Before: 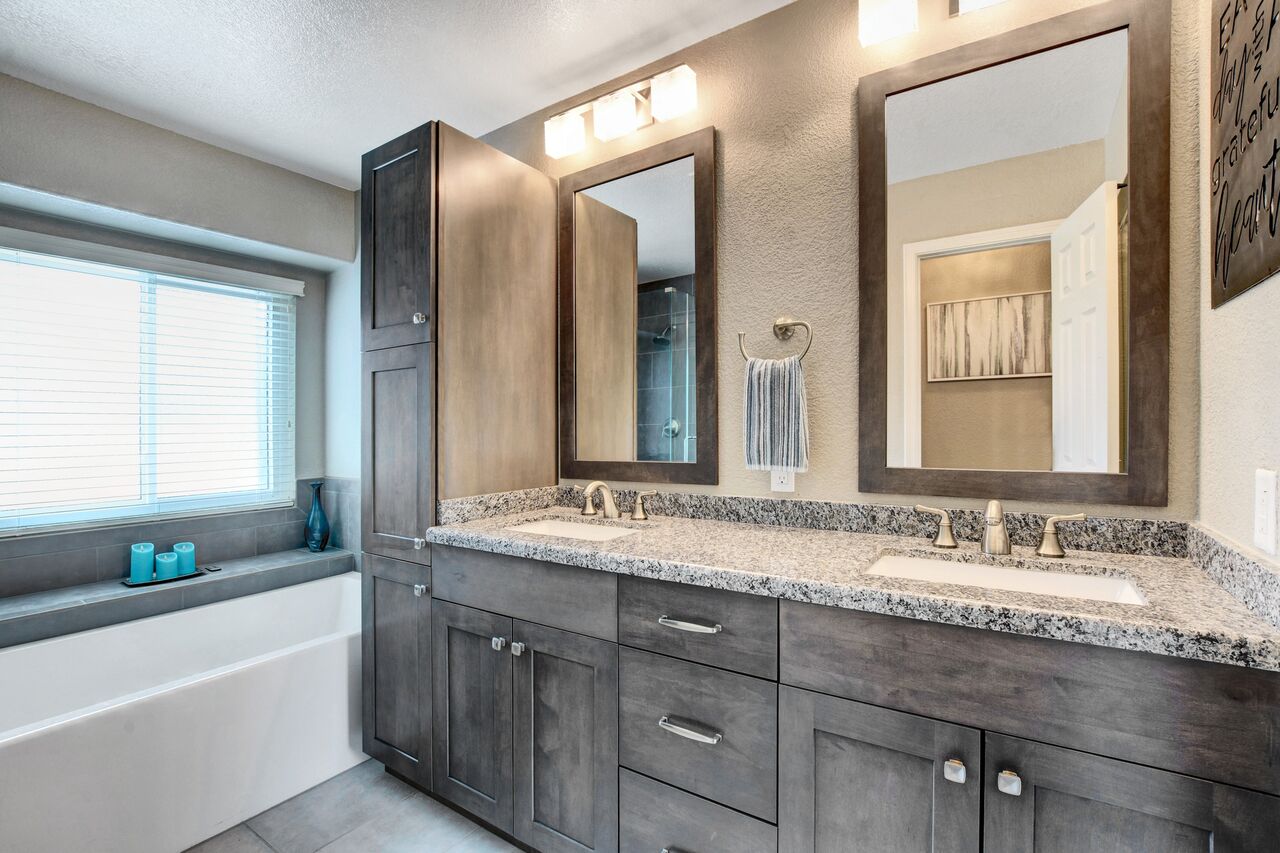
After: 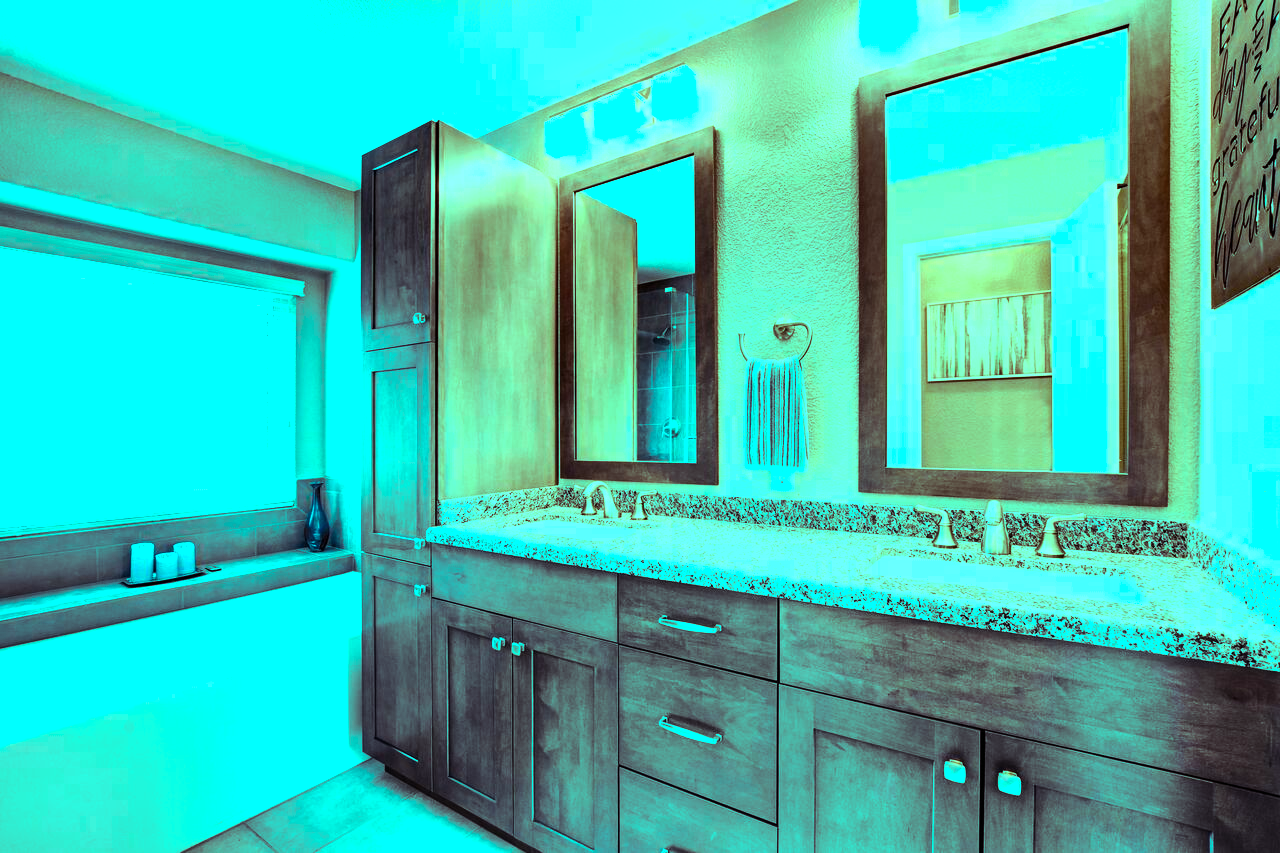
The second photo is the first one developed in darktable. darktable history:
tone equalizer: -8 EV -0.75 EV, -7 EV -0.7 EV, -6 EV -0.6 EV, -5 EV -0.4 EV, -3 EV 0.4 EV, -2 EV 0.6 EV, -1 EV 0.7 EV, +0 EV 0.75 EV, edges refinement/feathering 500, mask exposure compensation -1.57 EV, preserve details no
color balance rgb: shadows lift › luminance 0.49%, shadows lift › chroma 6.83%, shadows lift › hue 300.29°, power › hue 208.98°, highlights gain › luminance 20.24%, highlights gain › chroma 13.17%, highlights gain › hue 173.85°, perceptual saturation grading › global saturation 18.05%
